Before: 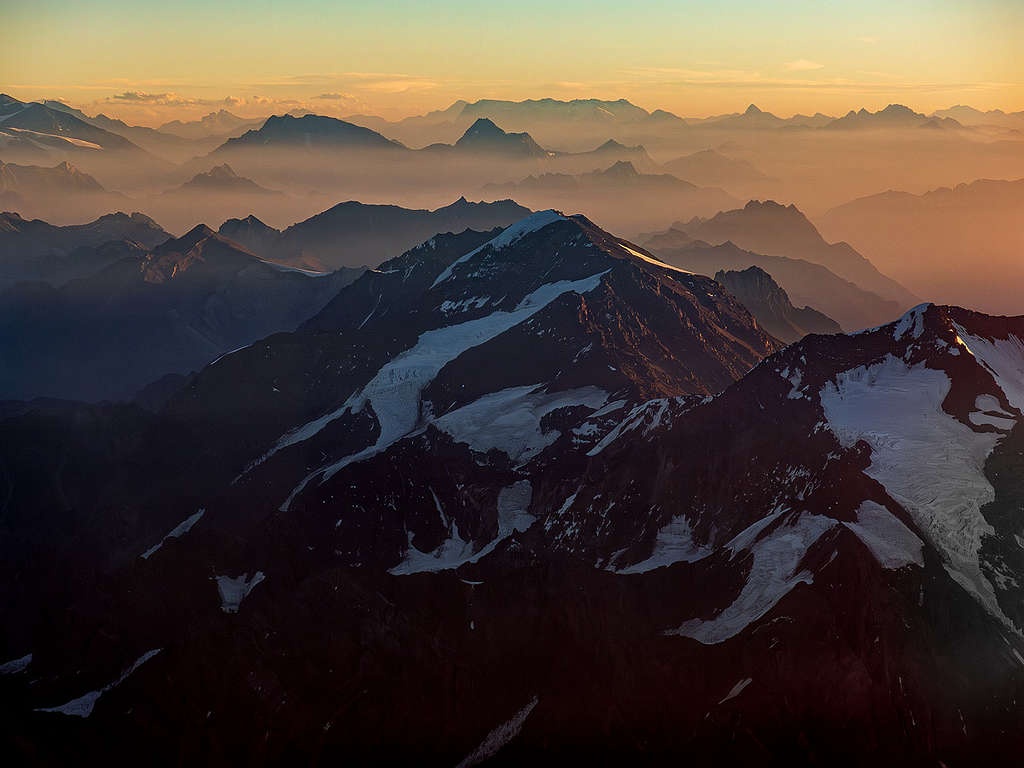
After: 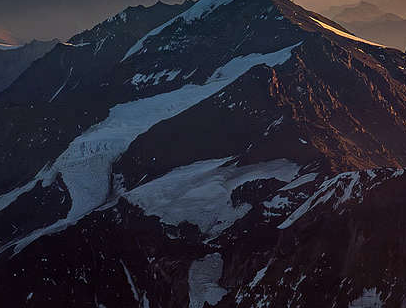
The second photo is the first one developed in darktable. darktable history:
crop: left 30.212%, top 29.683%, right 30.079%, bottom 30.21%
shadows and highlights: shadows 20.91, highlights -82.55, soften with gaussian
